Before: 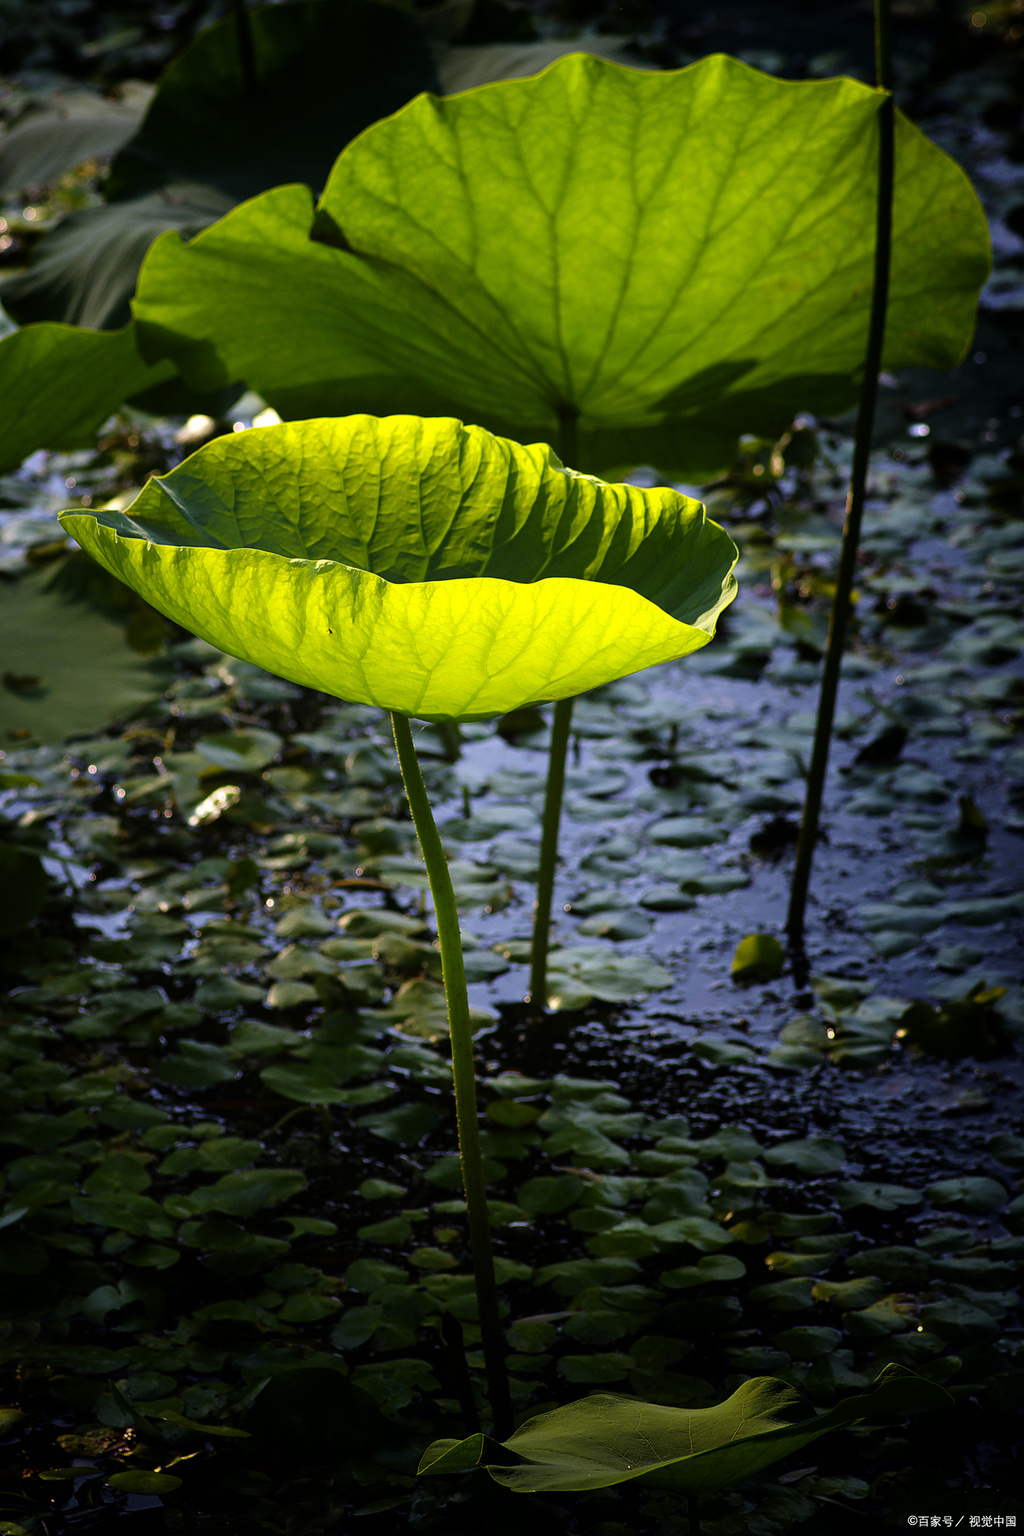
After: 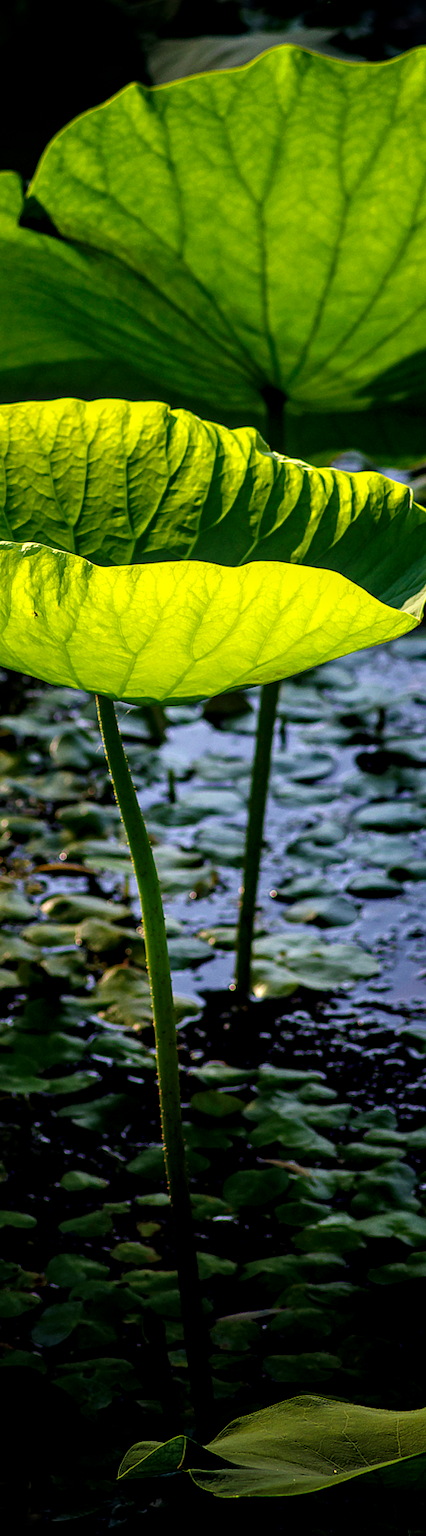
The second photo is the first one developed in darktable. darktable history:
crop: left 28.583%, right 29.231%
contrast equalizer: y [[0.5, 0.501, 0.532, 0.538, 0.54, 0.541], [0.5 ×6], [0.5 ×6], [0 ×6], [0 ×6]]
rotate and perspective: rotation 0.226°, lens shift (vertical) -0.042, crop left 0.023, crop right 0.982, crop top 0.006, crop bottom 0.994
local contrast: detail 130%
